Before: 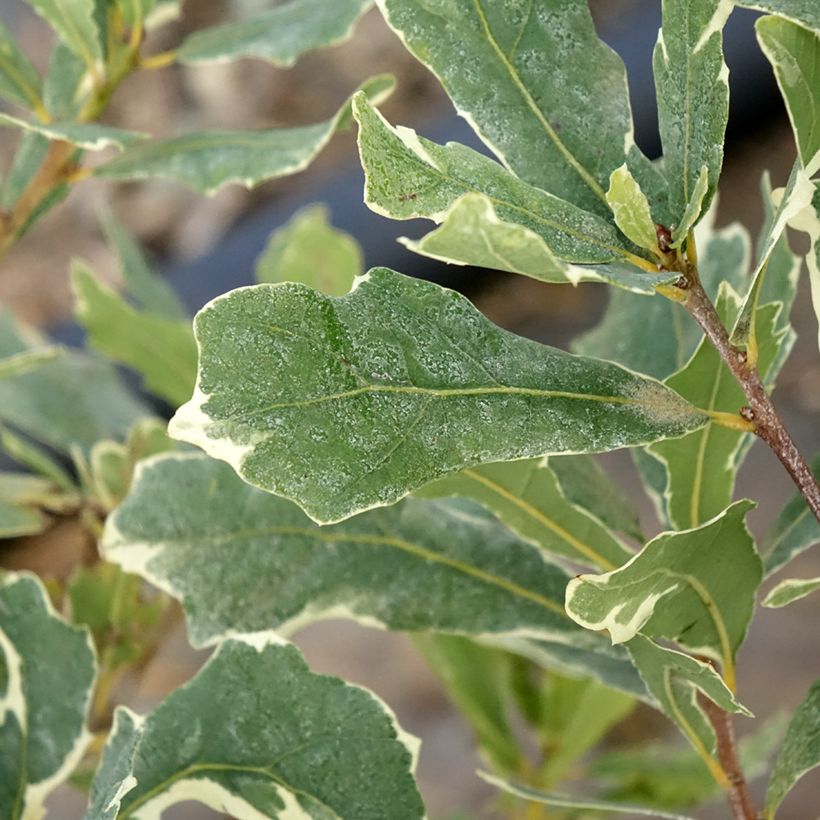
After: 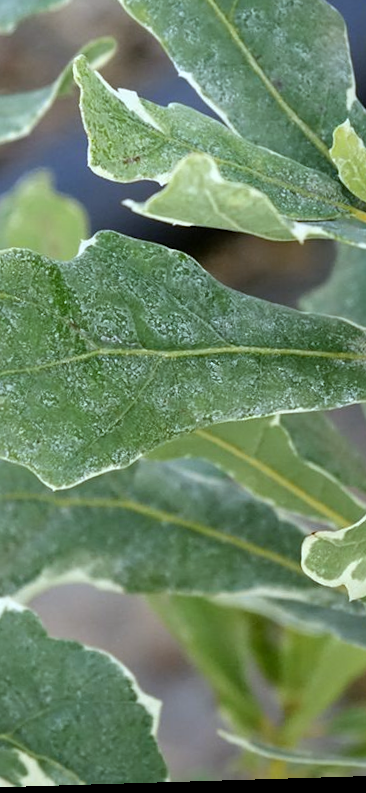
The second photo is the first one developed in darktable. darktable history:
crop: left 33.452%, top 6.025%, right 23.155%
white balance: red 0.926, green 1.003, blue 1.133
rotate and perspective: rotation -1.75°, automatic cropping off
